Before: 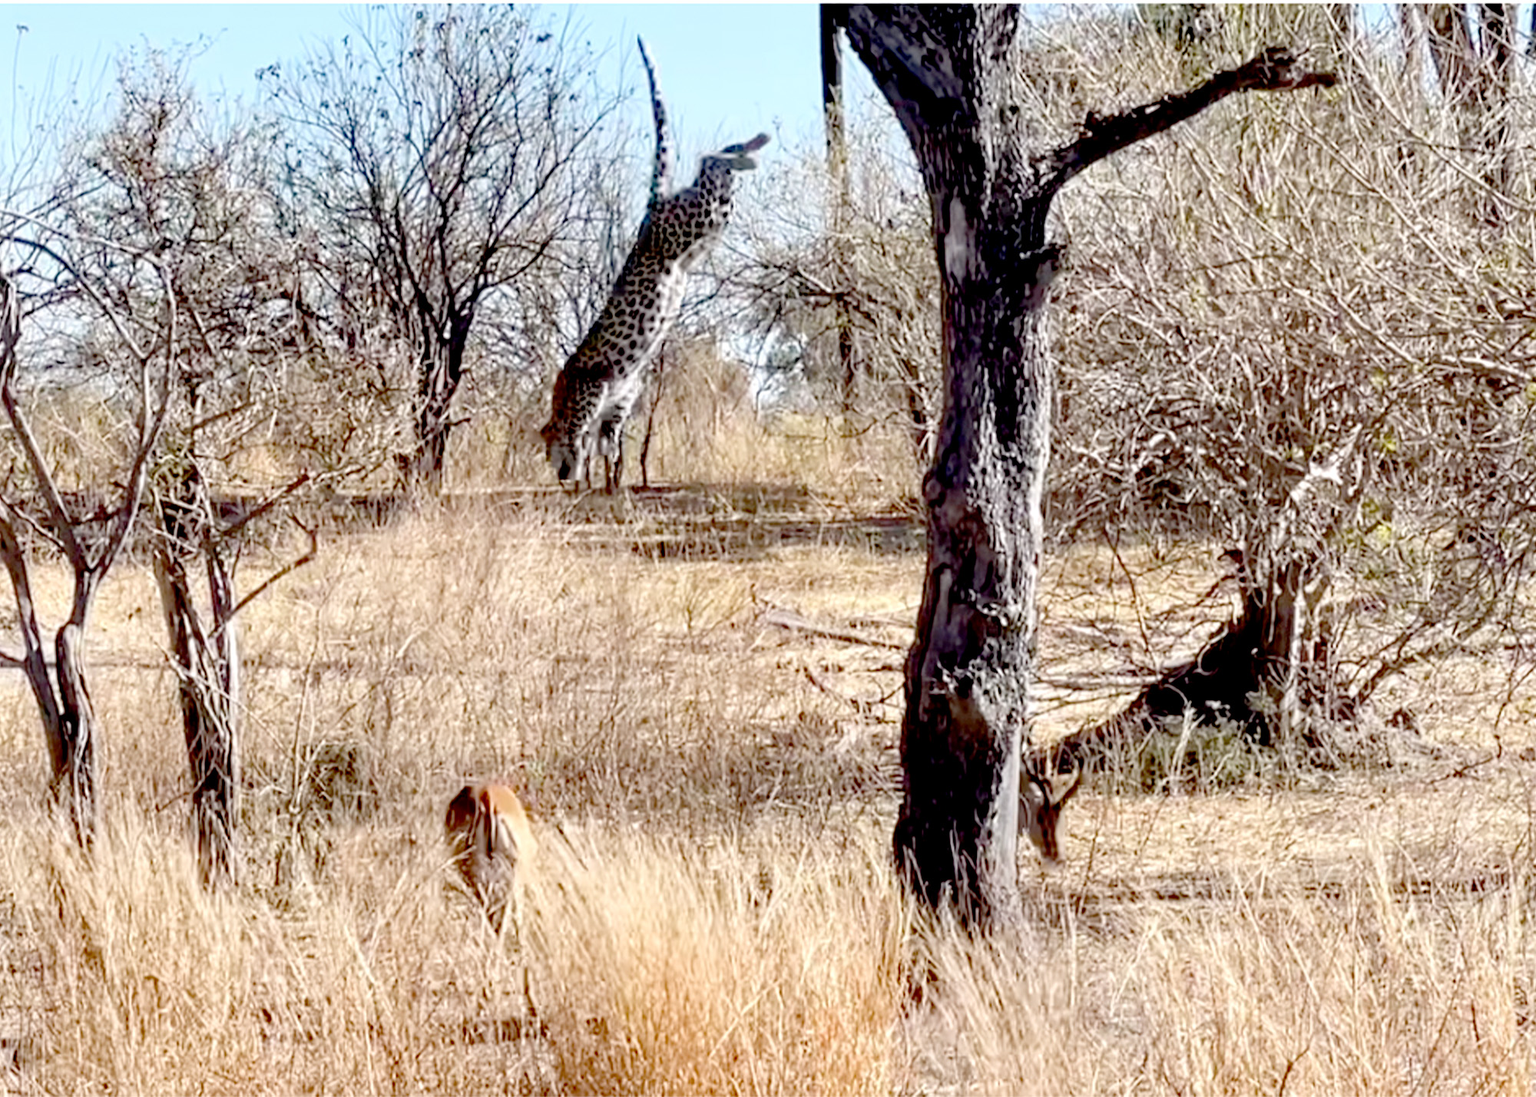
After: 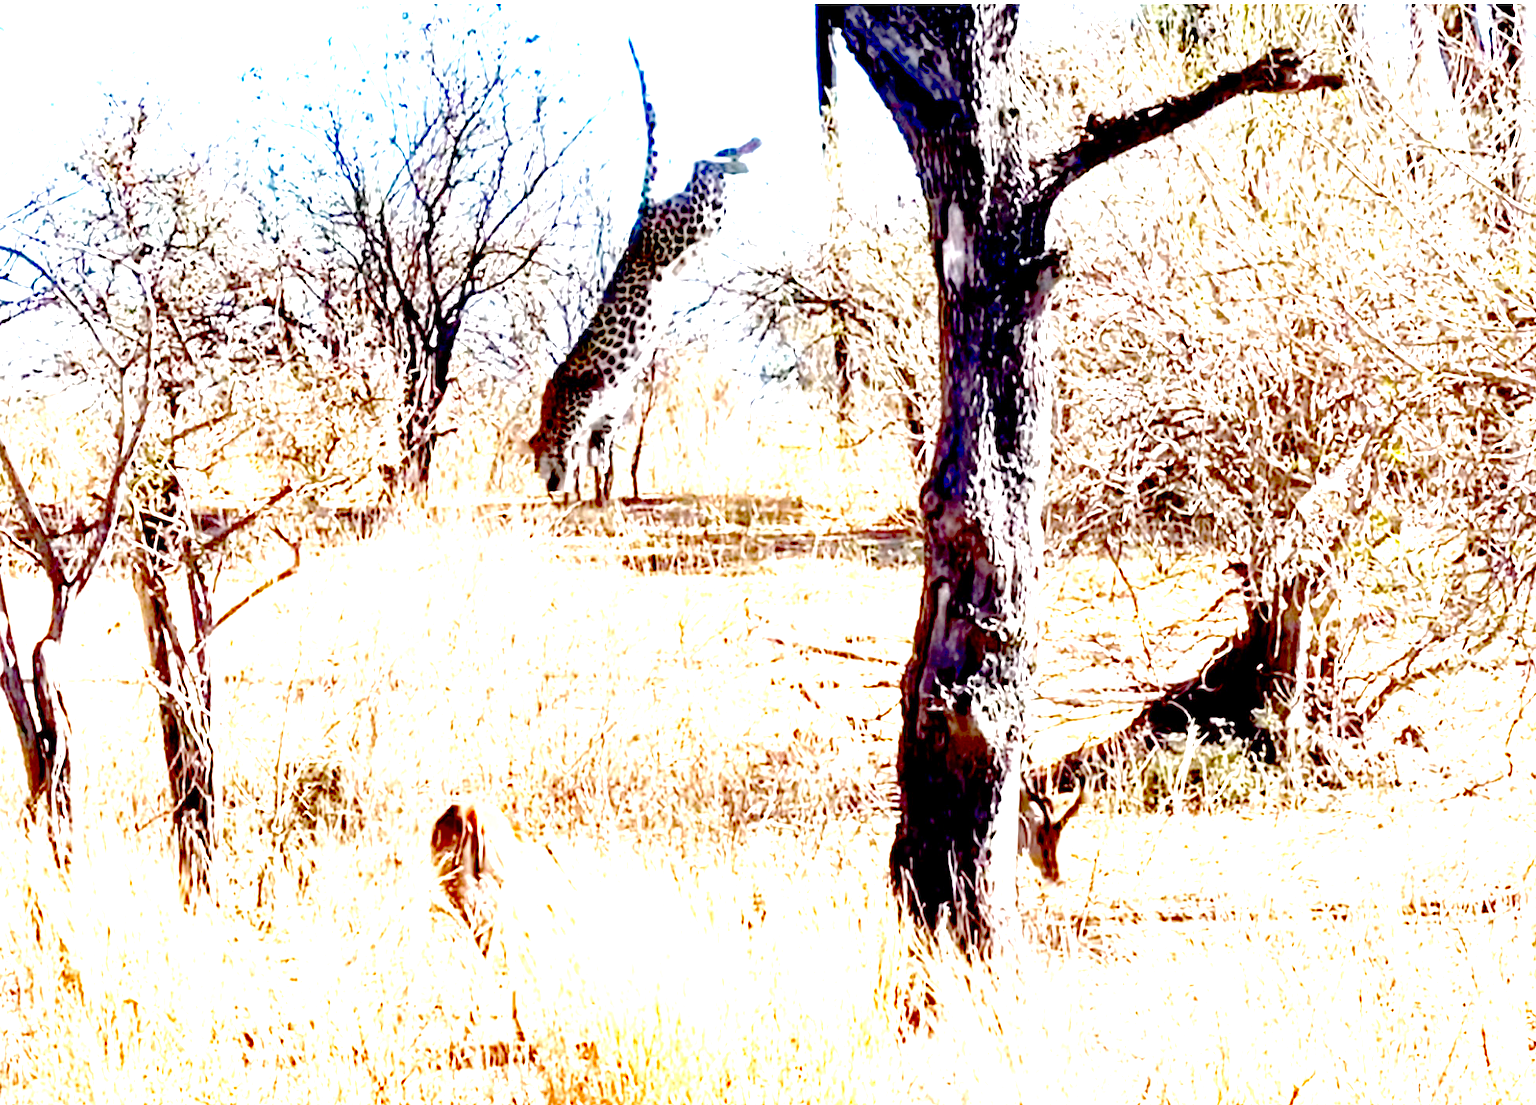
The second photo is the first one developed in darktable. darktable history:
tone curve: curves: ch0 [(0, 0) (0.077, 0.082) (0.765, 0.73) (1, 1)], color space Lab, independent channels, preserve colors none
crop and rotate: left 1.586%, right 0.709%, bottom 1.564%
exposure: black level correction 0.015, exposure 1.791 EV, compensate highlight preservation false
